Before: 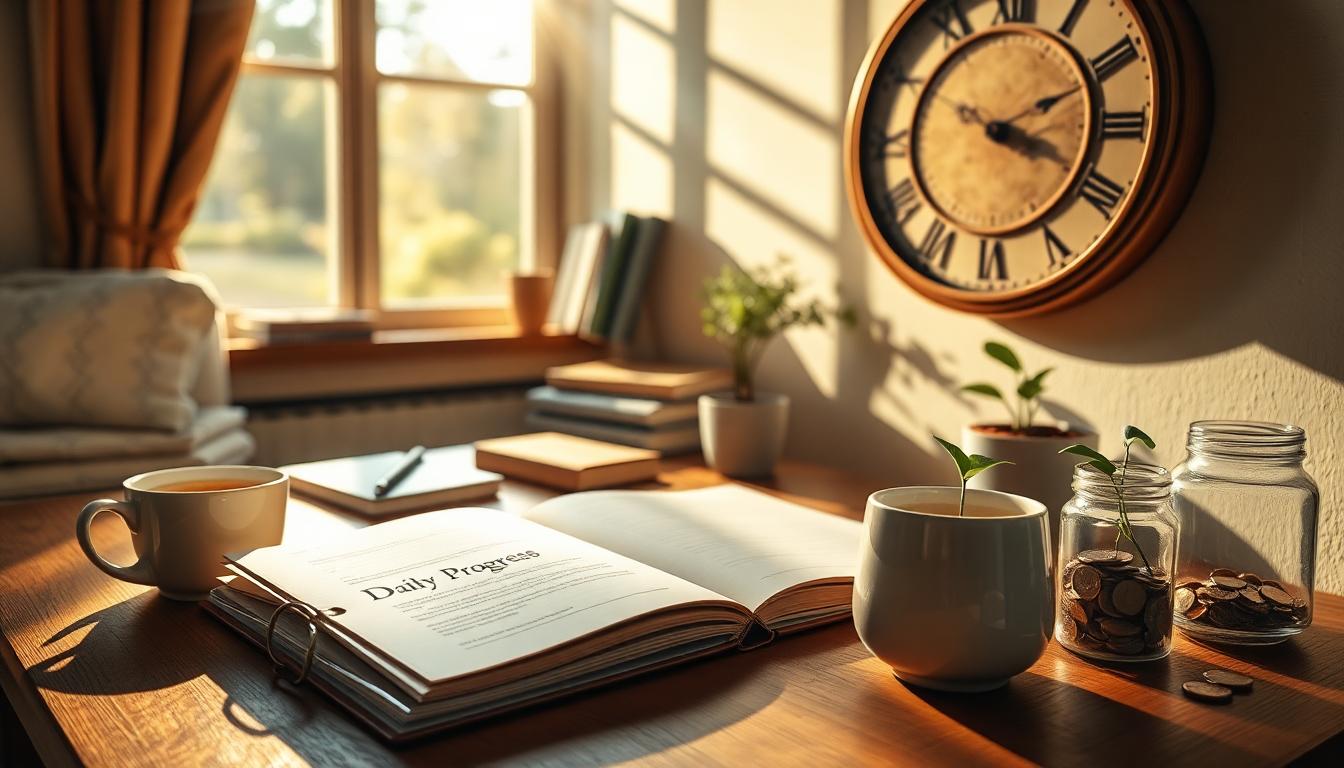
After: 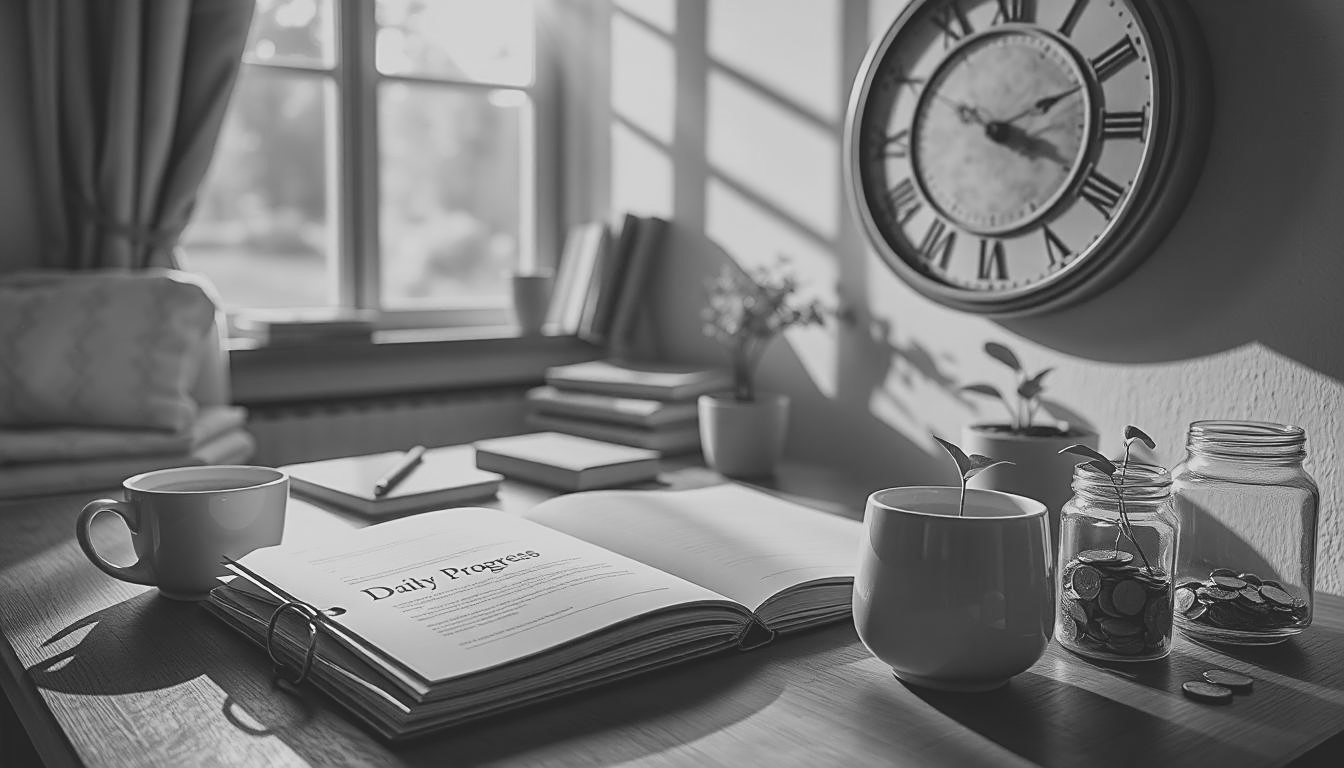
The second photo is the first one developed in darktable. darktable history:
sharpen: on, module defaults
white balance: emerald 1
monochrome: a 32, b 64, size 2.3
contrast brightness saturation: contrast -0.28
